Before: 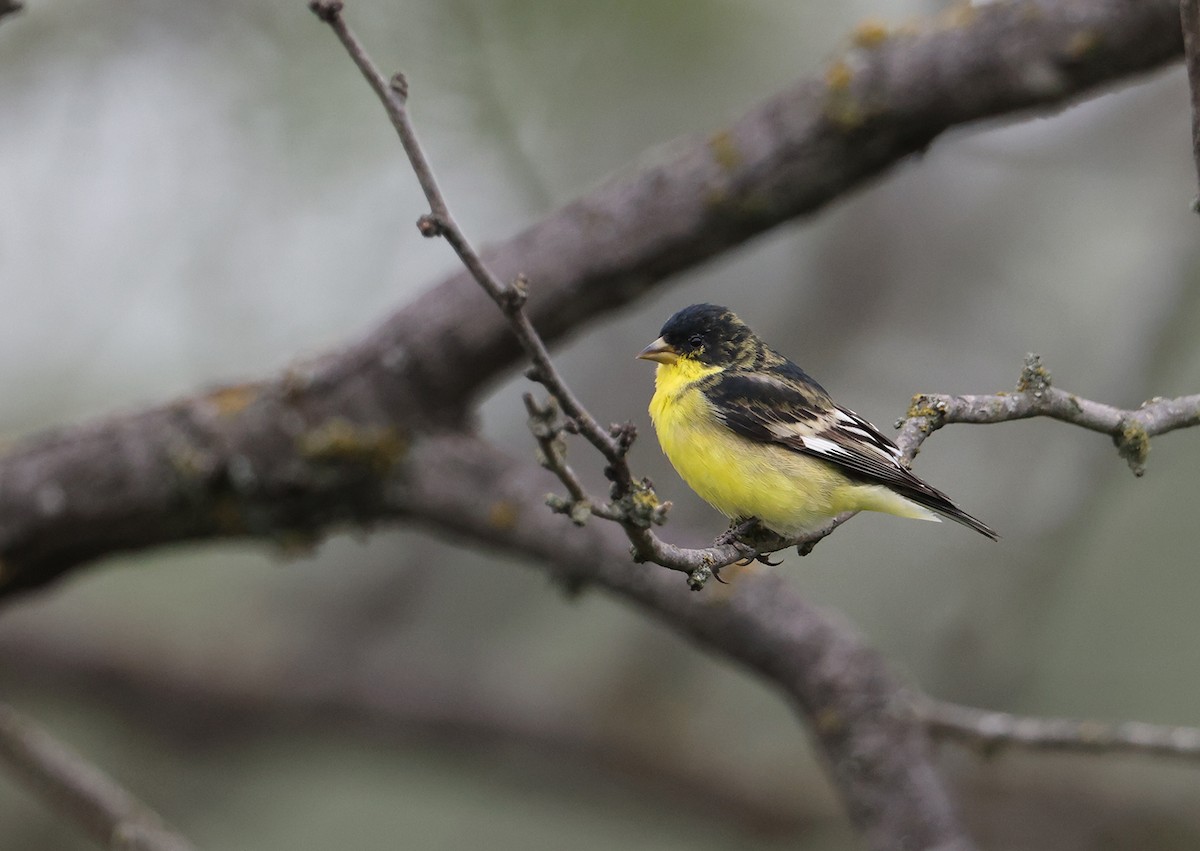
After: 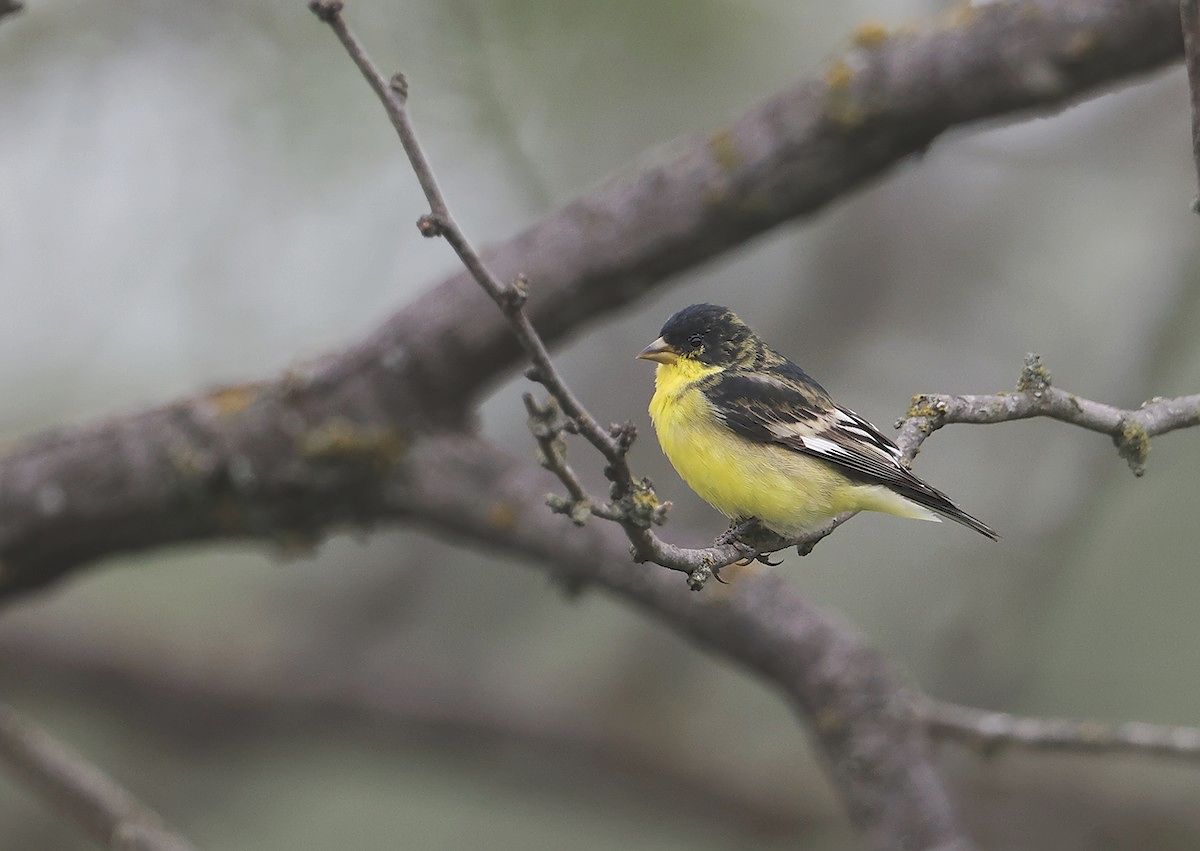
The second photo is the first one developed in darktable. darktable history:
tone curve: curves: ch0 [(0, 0) (0.003, 0.125) (0.011, 0.139) (0.025, 0.155) (0.044, 0.174) (0.069, 0.192) (0.1, 0.211) (0.136, 0.234) (0.177, 0.262) (0.224, 0.296) (0.277, 0.337) (0.335, 0.385) (0.399, 0.436) (0.468, 0.5) (0.543, 0.573) (0.623, 0.644) (0.709, 0.713) (0.801, 0.791) (0.898, 0.881) (1, 1)], preserve colors none
sharpen: radius 0.969, amount 0.604
